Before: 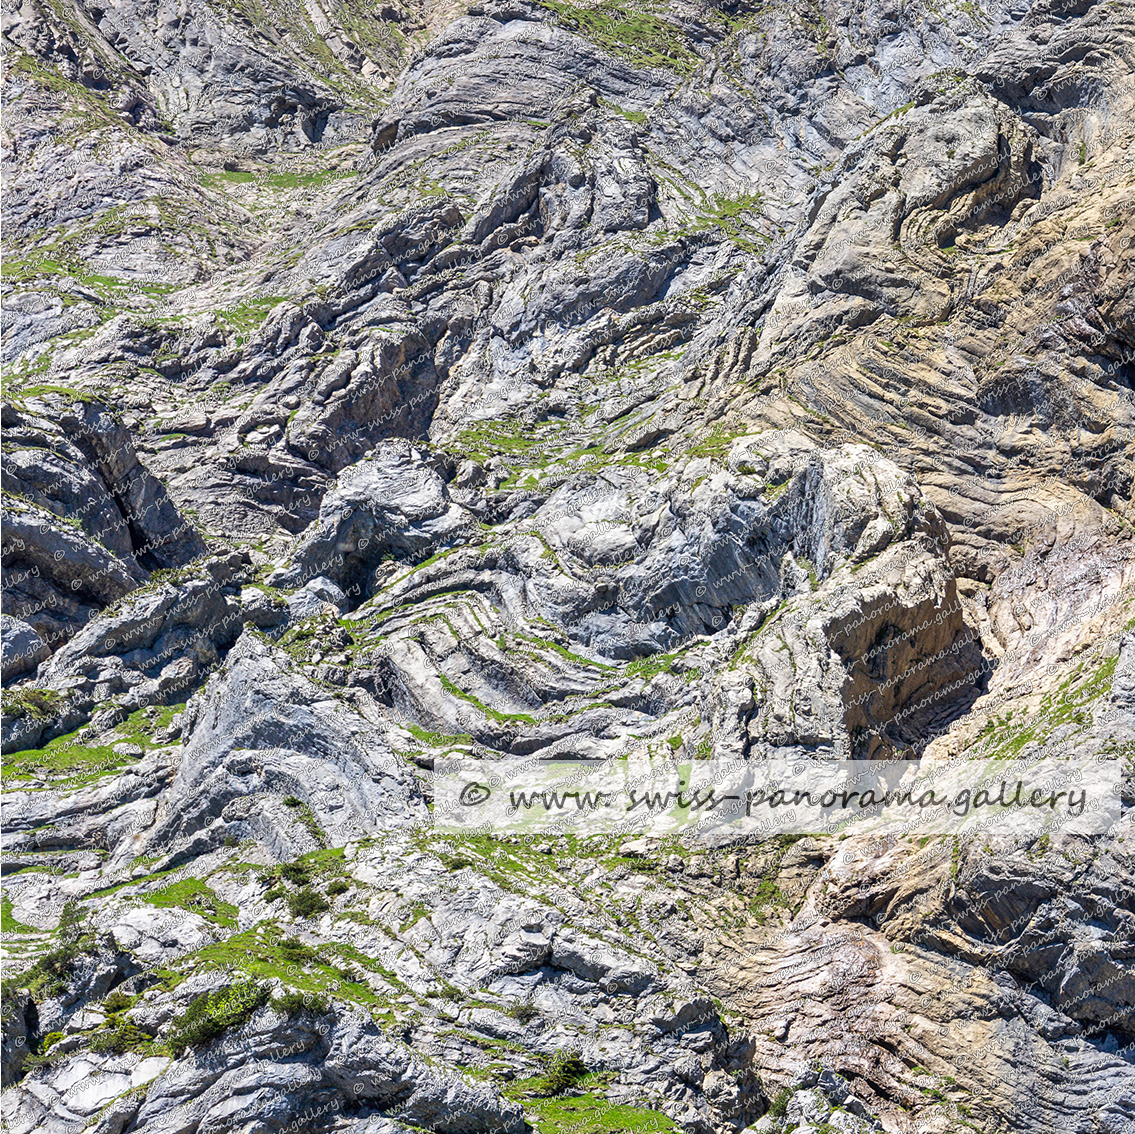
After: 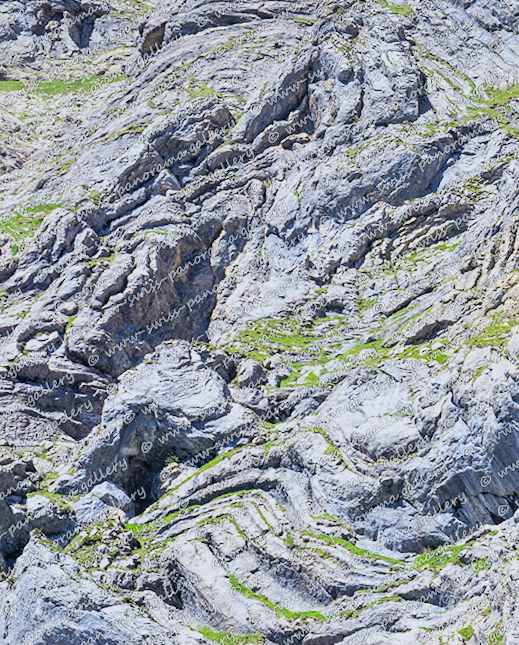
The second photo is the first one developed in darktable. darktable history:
white balance: red 0.967, blue 1.049
exposure: black level correction -0.005, exposure 0.622 EV, compensate highlight preservation false
crop: left 20.248%, top 10.86%, right 35.675%, bottom 34.321%
filmic rgb: black relative exposure -7.65 EV, white relative exposure 4.56 EV, hardness 3.61, color science v6 (2022)
rotate and perspective: rotation -2.29°, automatic cropping off
